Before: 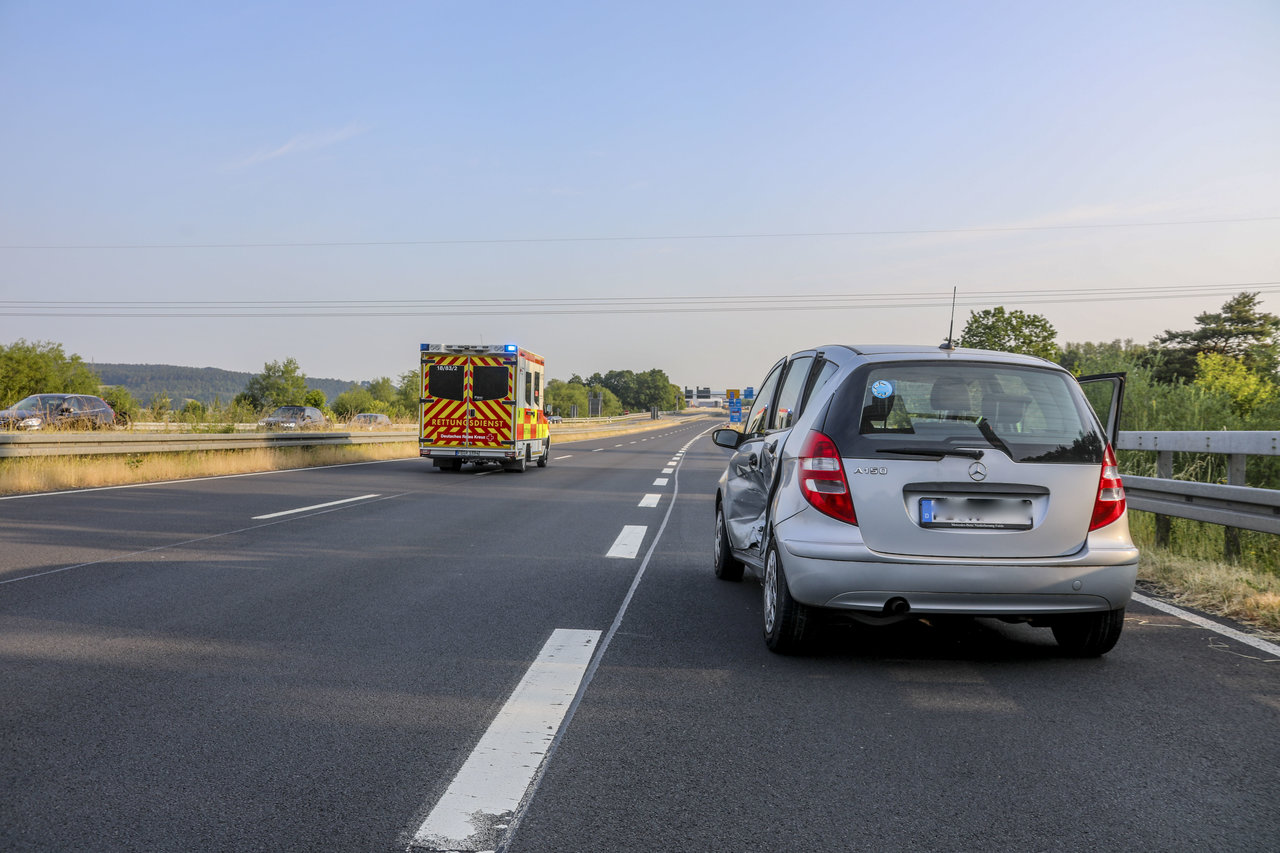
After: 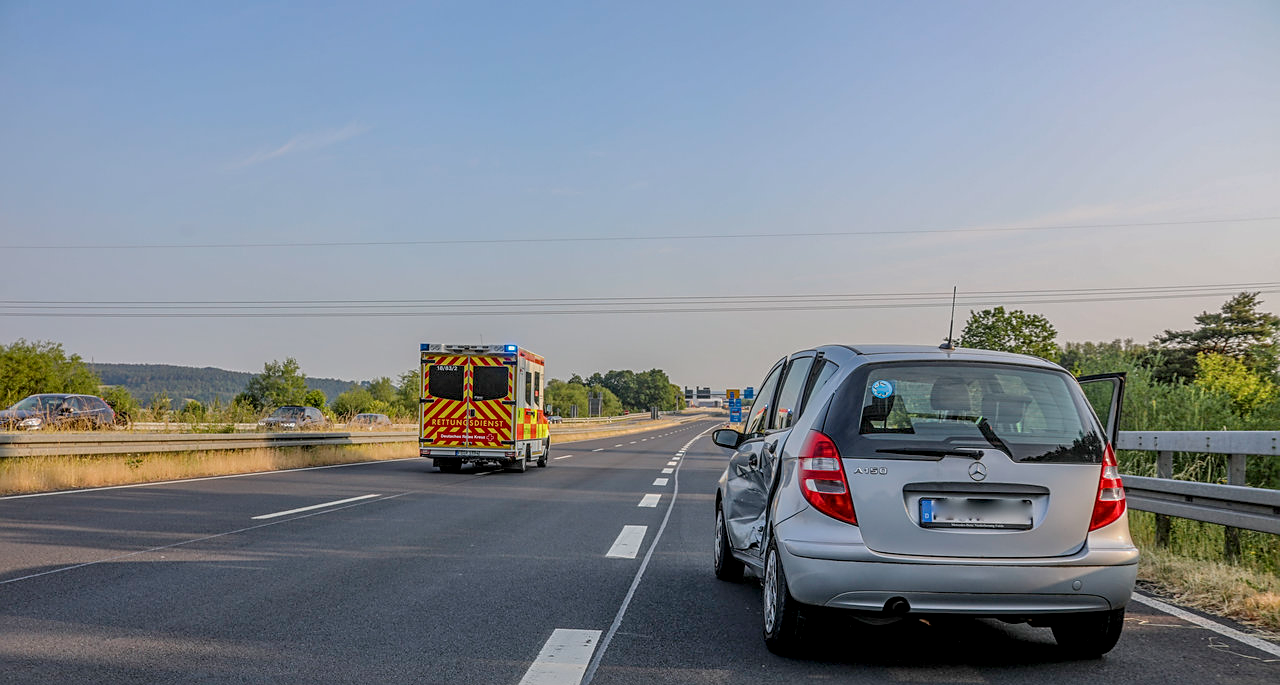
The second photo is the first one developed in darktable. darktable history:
crop: bottom 19.644%
local contrast: on, module defaults
tone equalizer: -8 EV 0.25 EV, -7 EV 0.417 EV, -6 EV 0.417 EV, -5 EV 0.25 EV, -3 EV -0.25 EV, -2 EV -0.417 EV, -1 EV -0.417 EV, +0 EV -0.25 EV, edges refinement/feathering 500, mask exposure compensation -1.57 EV, preserve details guided filter
sharpen: on, module defaults
